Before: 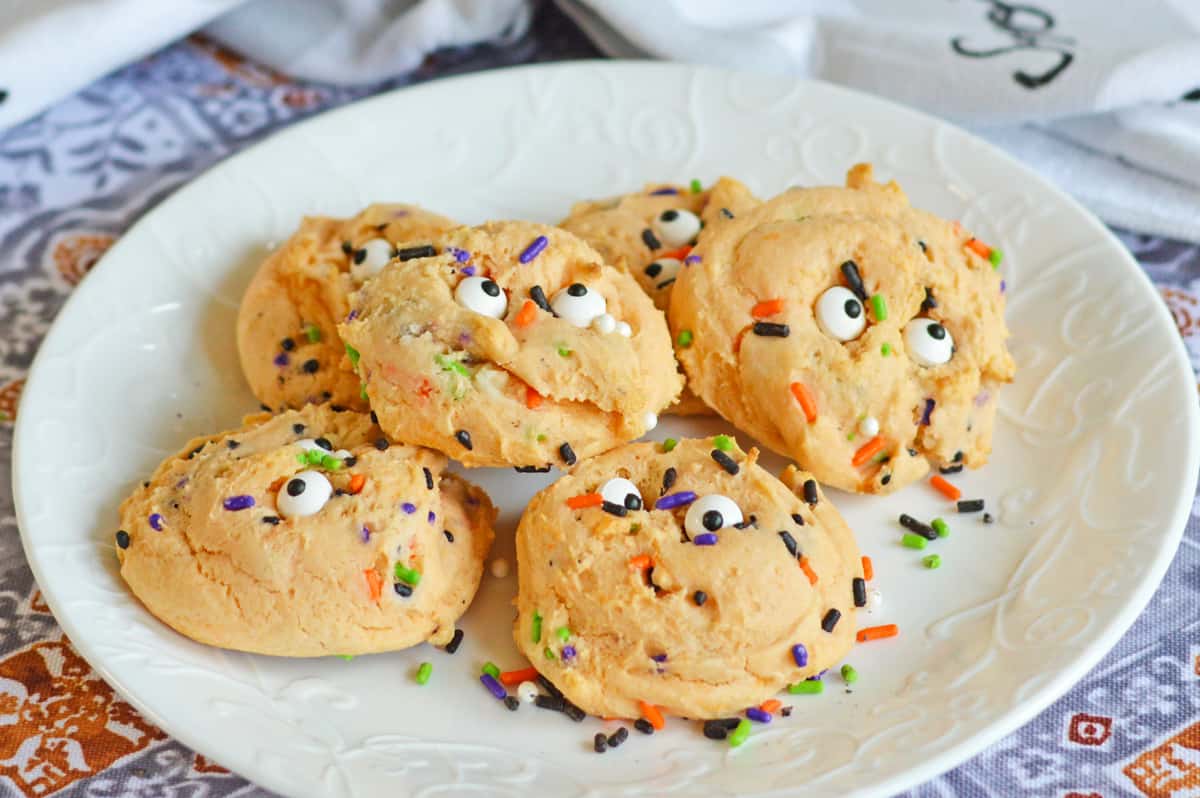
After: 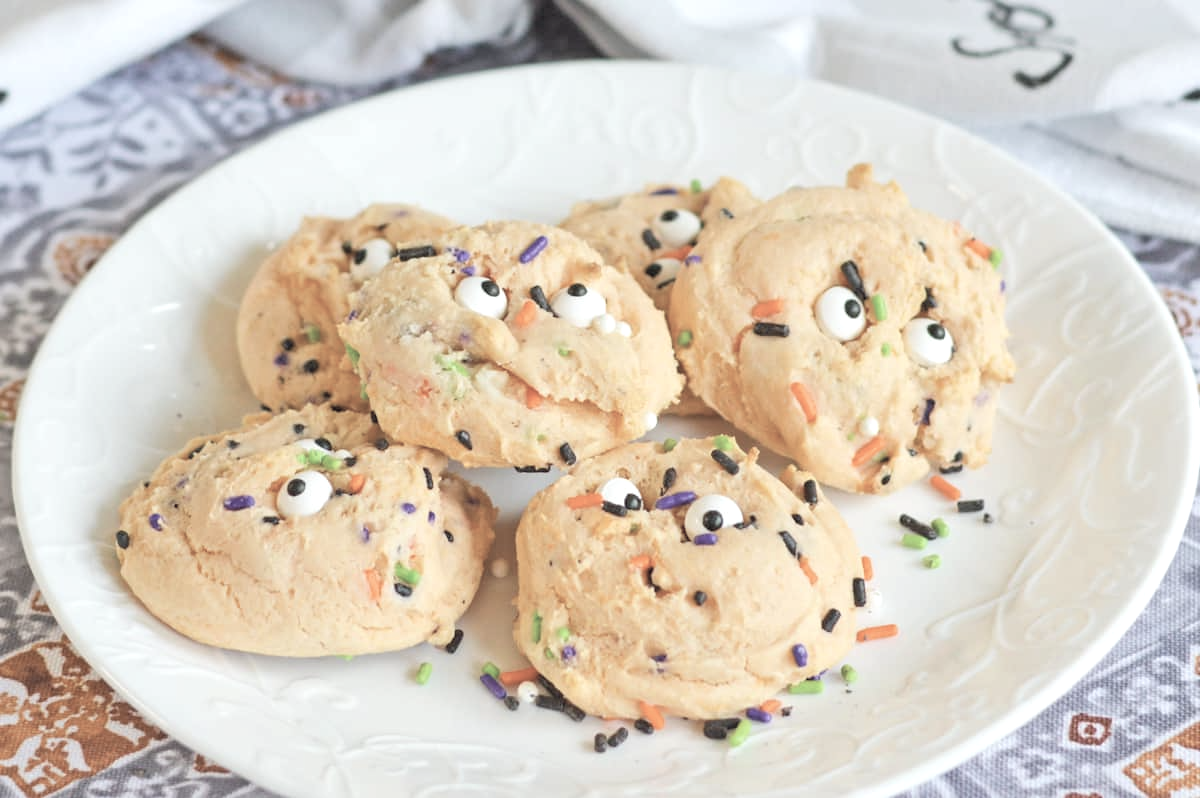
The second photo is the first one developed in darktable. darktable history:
contrast brightness saturation: brightness 0.18, saturation -0.5
exposure: exposure 0.207 EV, compensate highlight preservation false
